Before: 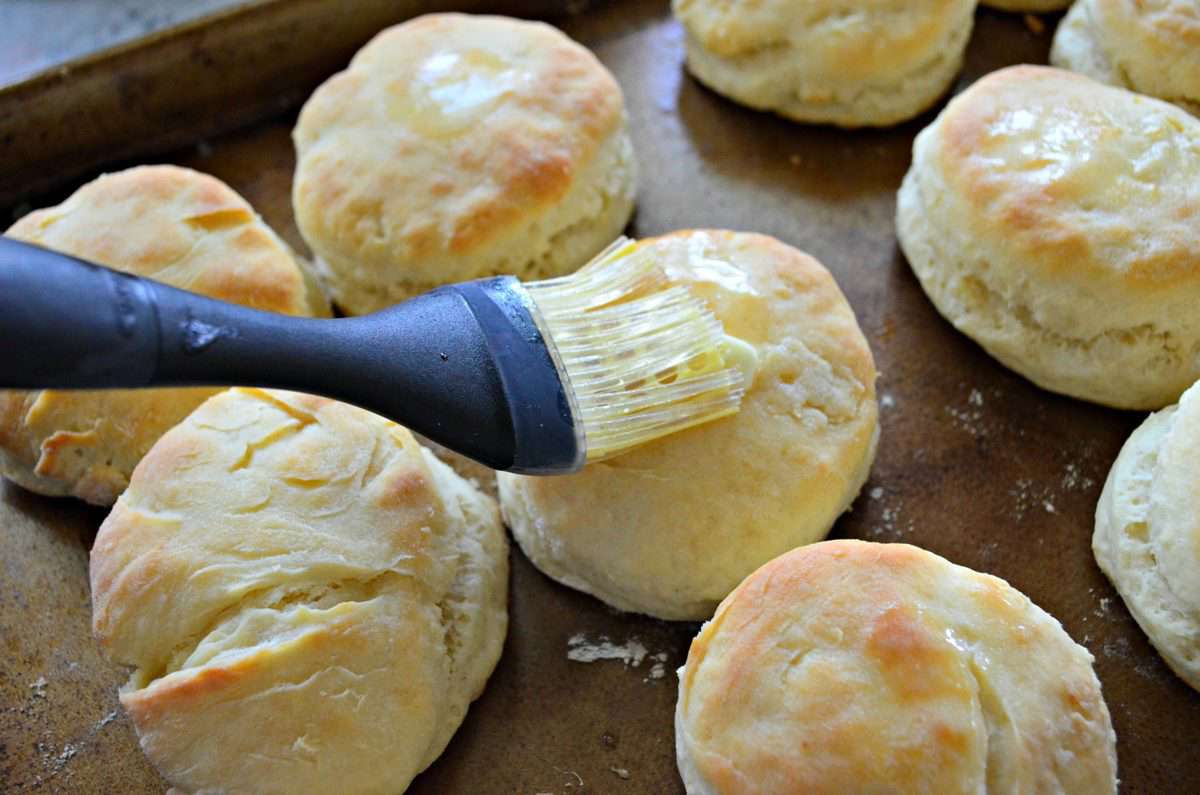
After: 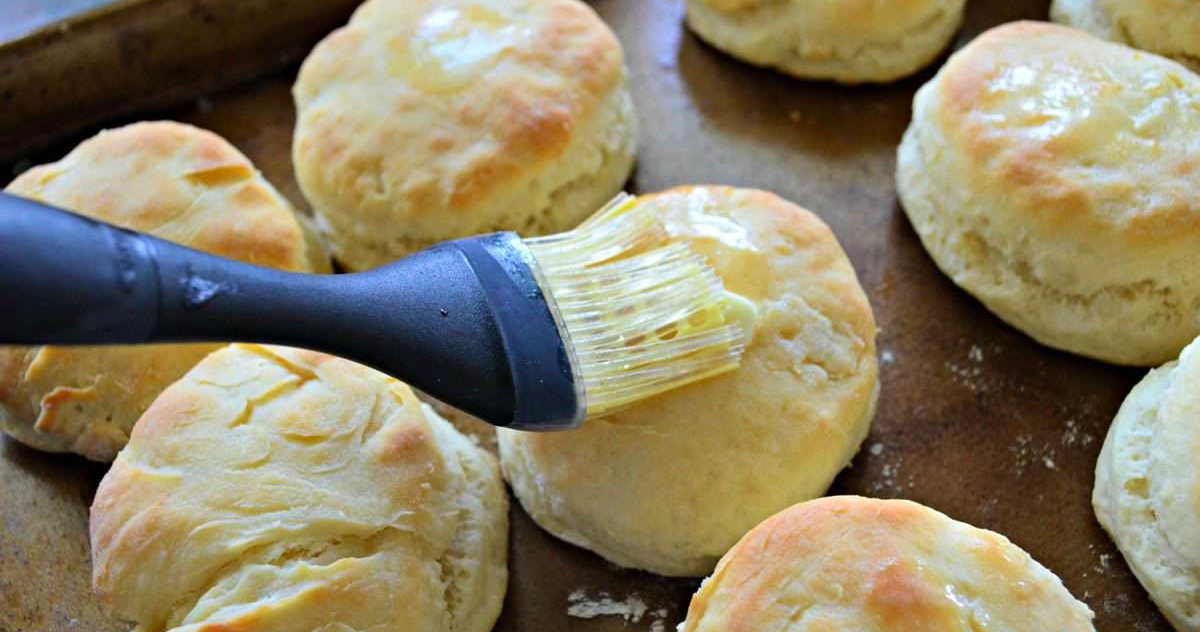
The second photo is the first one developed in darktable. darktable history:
velvia: strength 24.53%
crop and rotate: top 5.657%, bottom 14.81%
